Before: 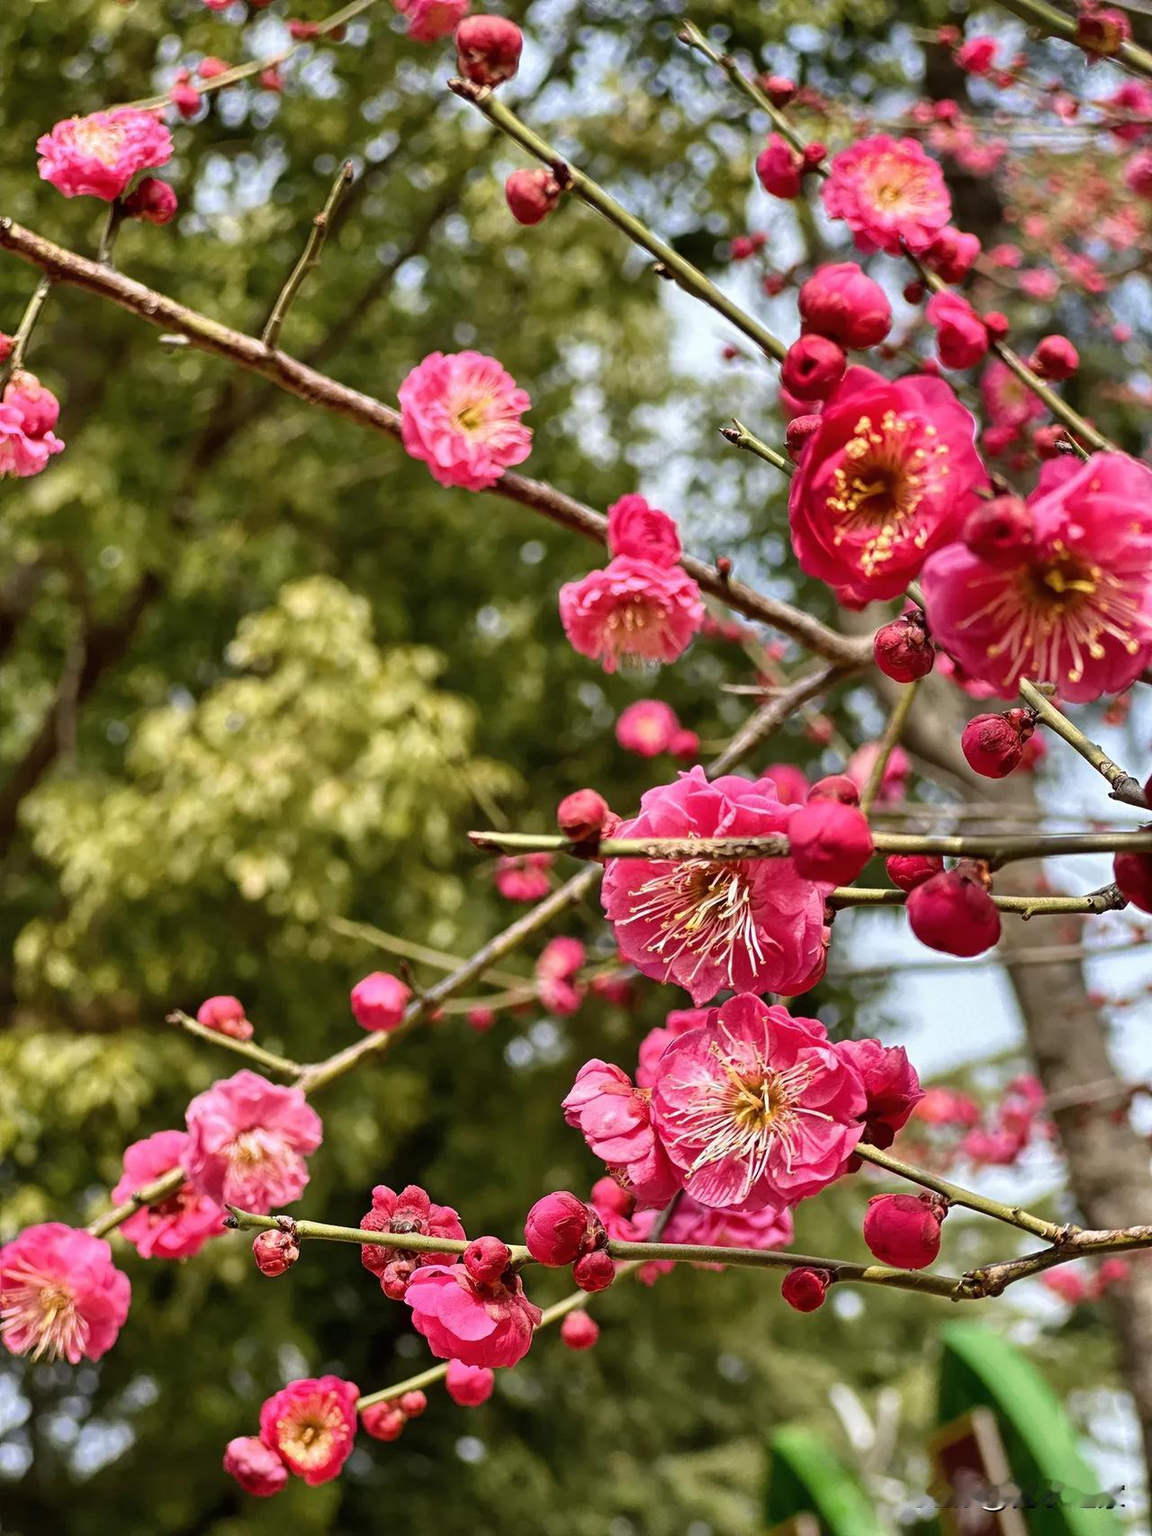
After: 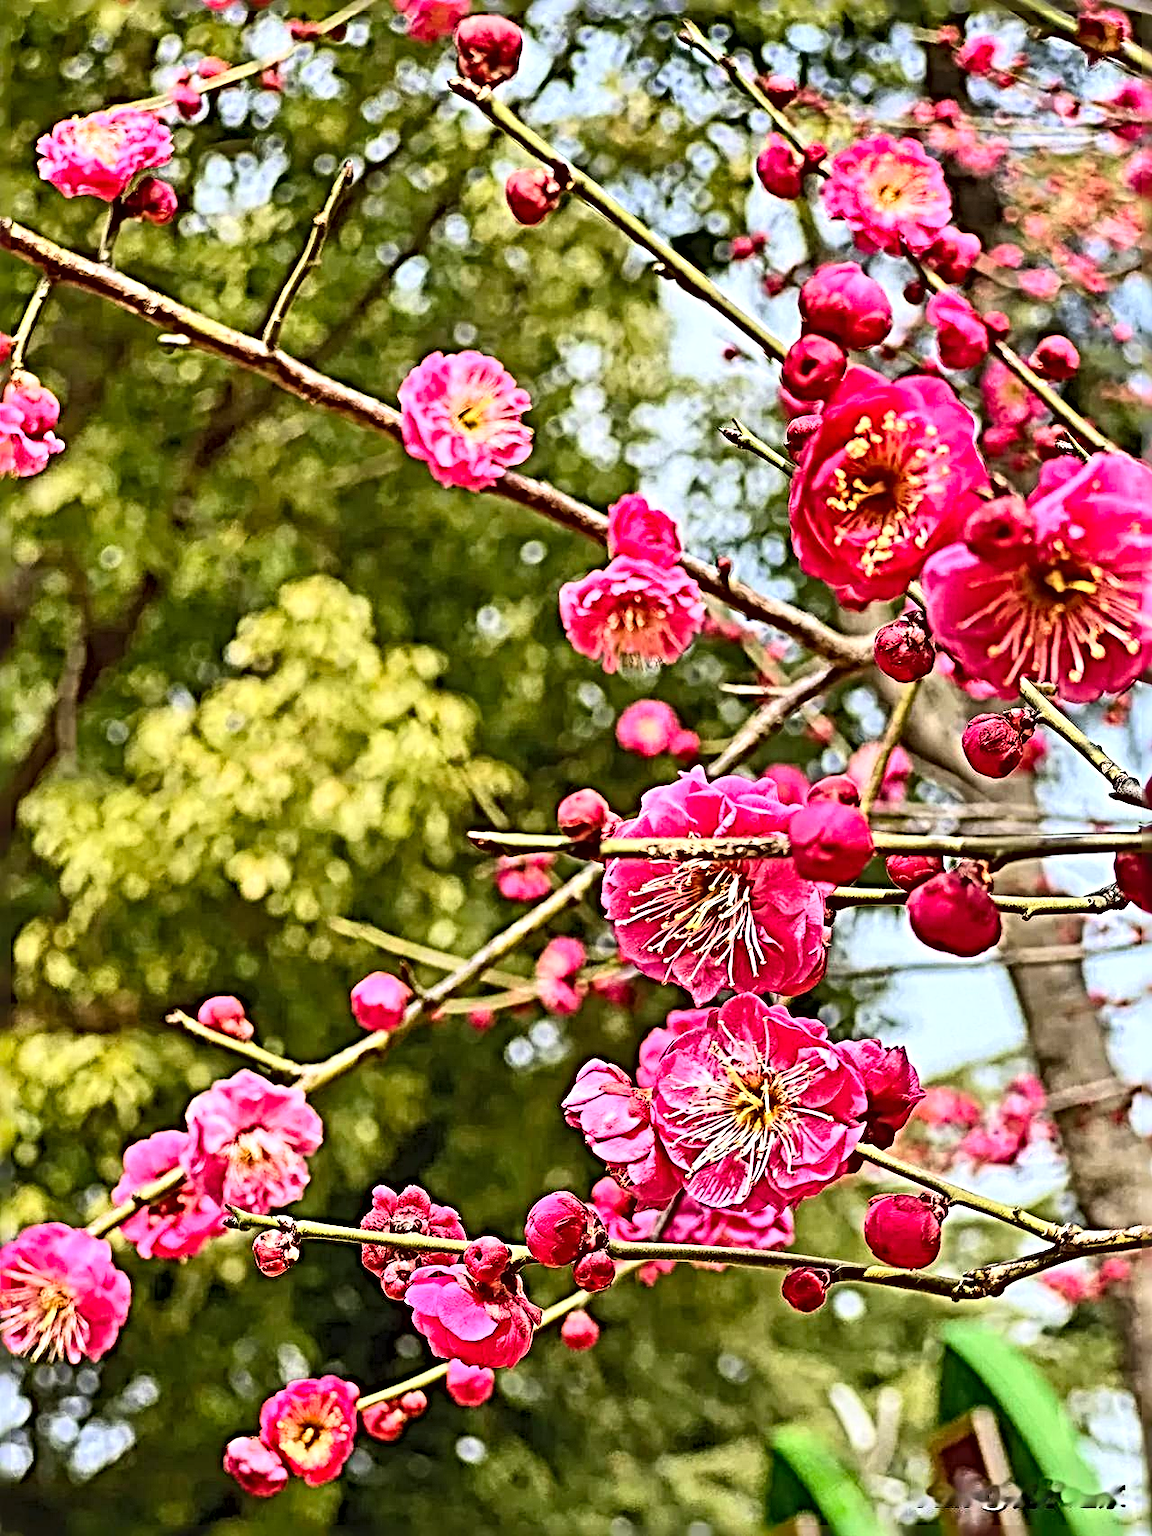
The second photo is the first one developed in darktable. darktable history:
sharpen: radius 6.286, amount 1.789, threshold 0.215
contrast brightness saturation: contrast 0.244, brightness 0.252, saturation 0.373
